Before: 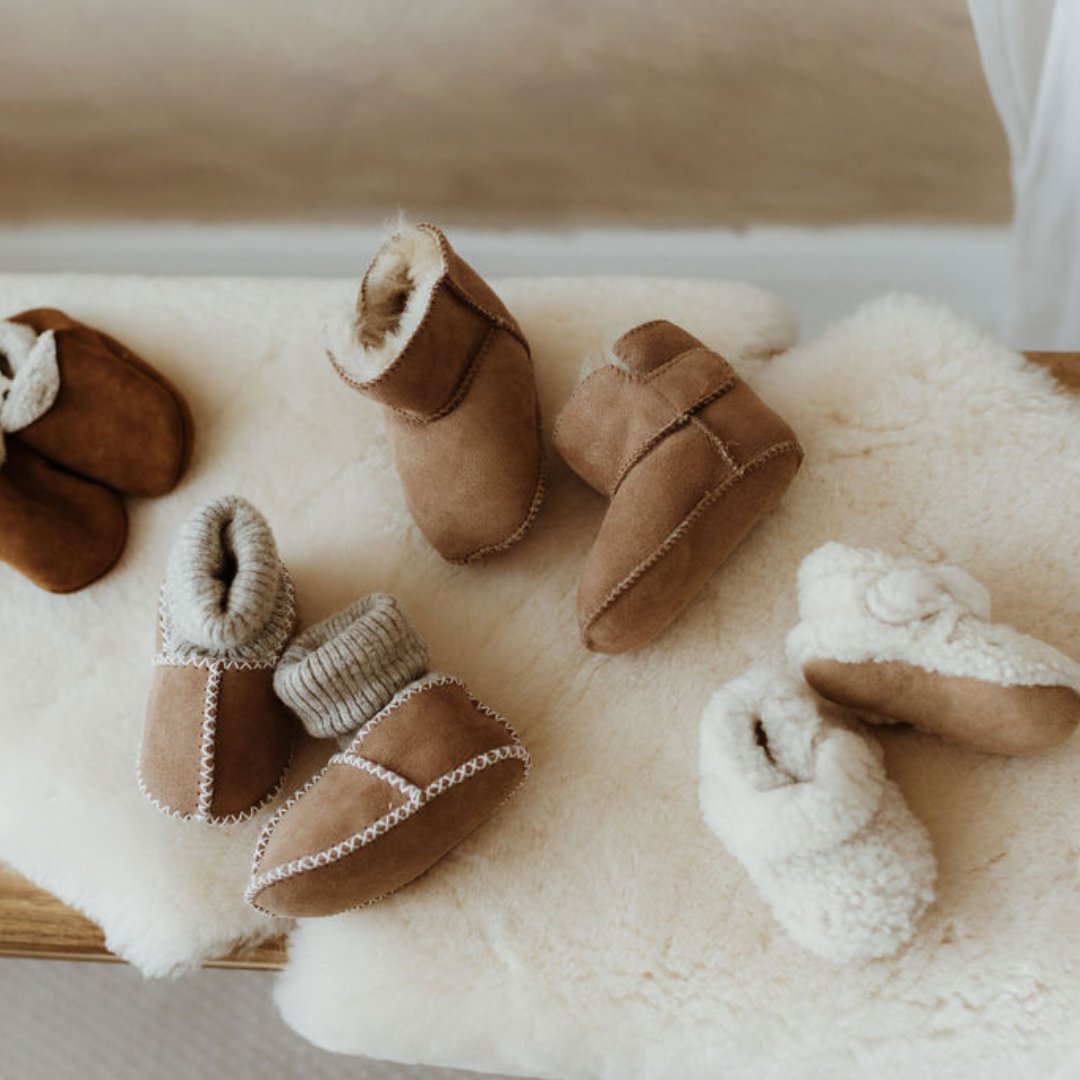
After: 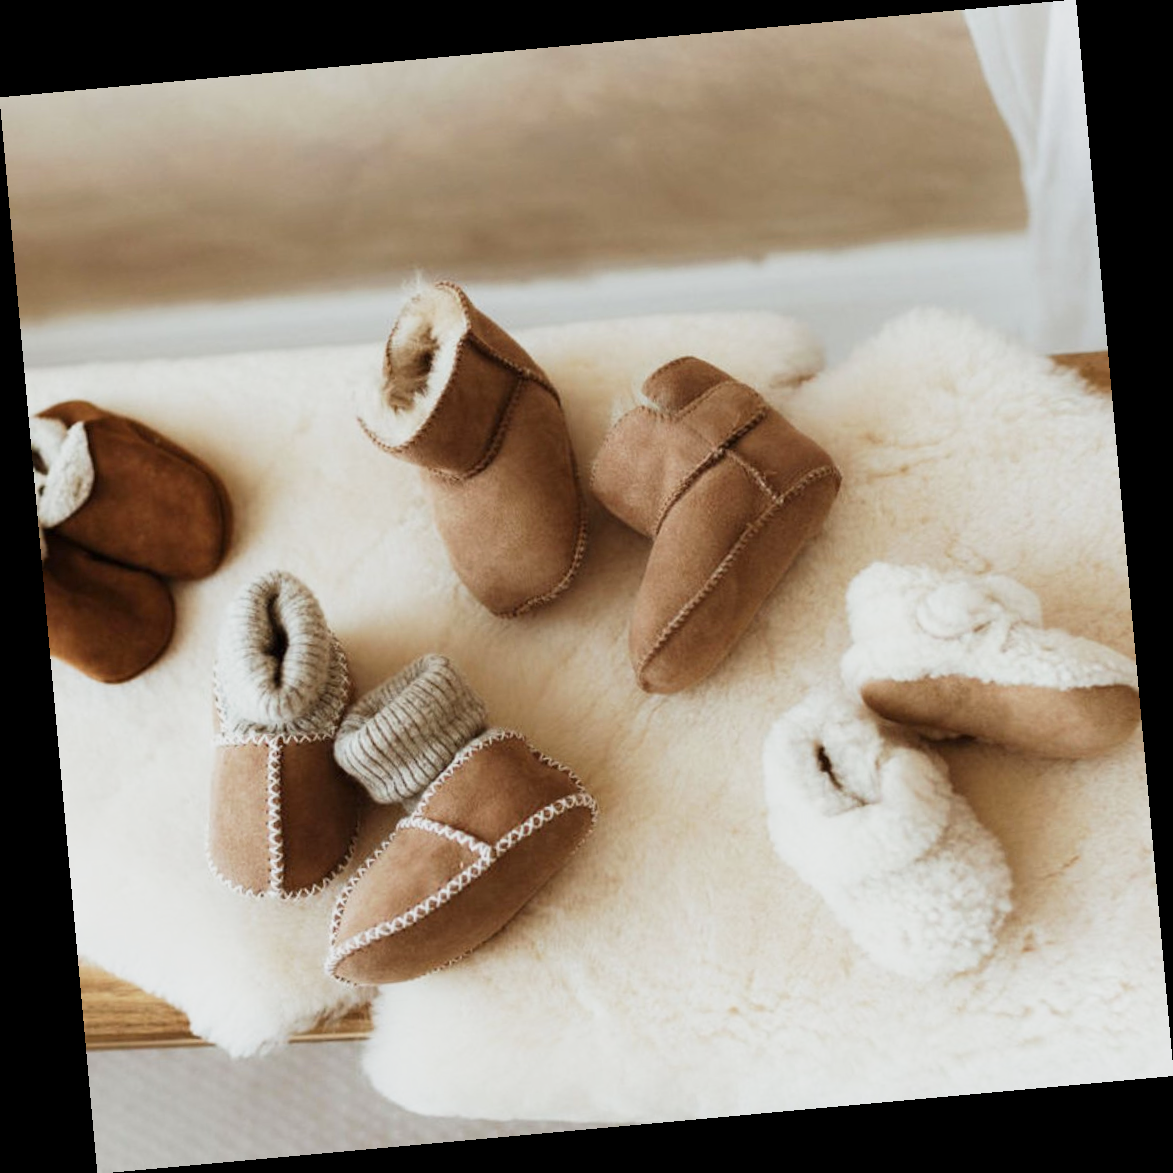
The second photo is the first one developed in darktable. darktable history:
base curve: curves: ch0 [(0, 0) (0.088, 0.125) (0.176, 0.251) (0.354, 0.501) (0.613, 0.749) (1, 0.877)], preserve colors none
rotate and perspective: rotation -5.2°, automatic cropping off
